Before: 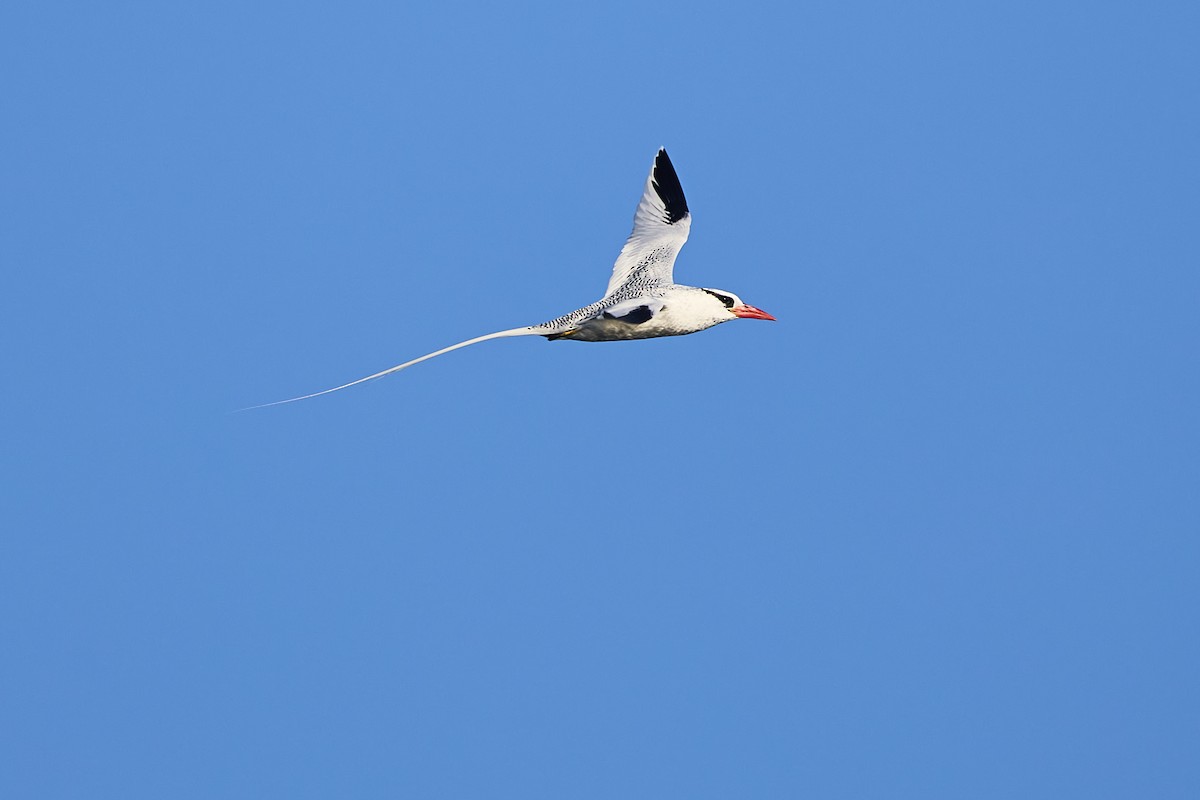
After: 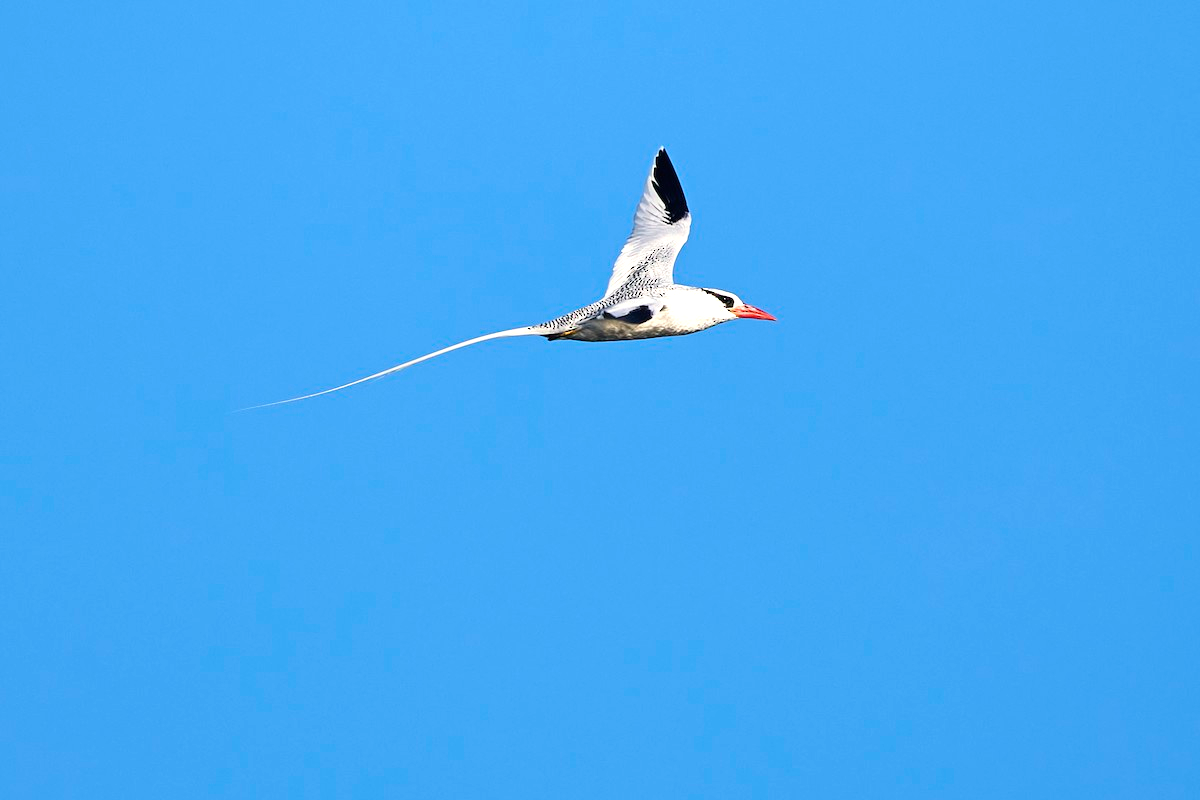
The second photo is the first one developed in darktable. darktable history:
exposure: exposure 0.498 EV, compensate exposure bias true, compensate highlight preservation false
